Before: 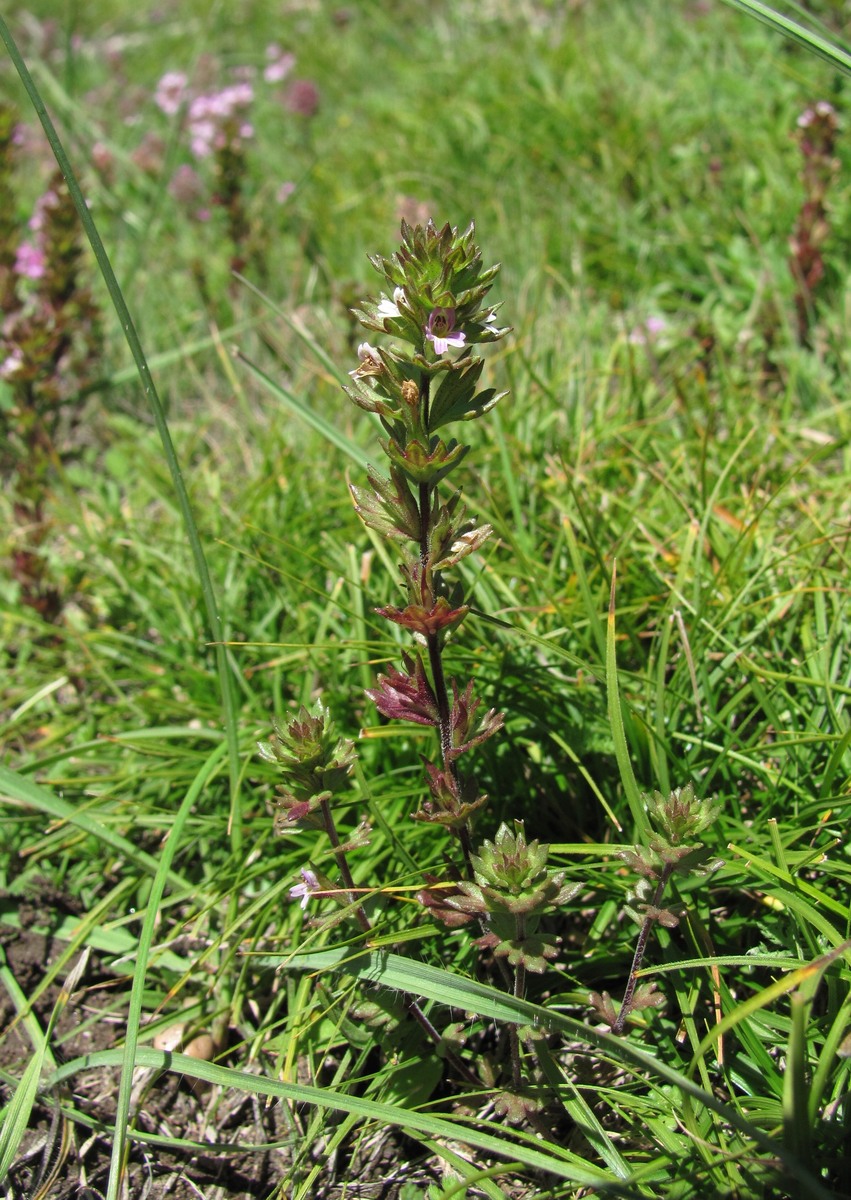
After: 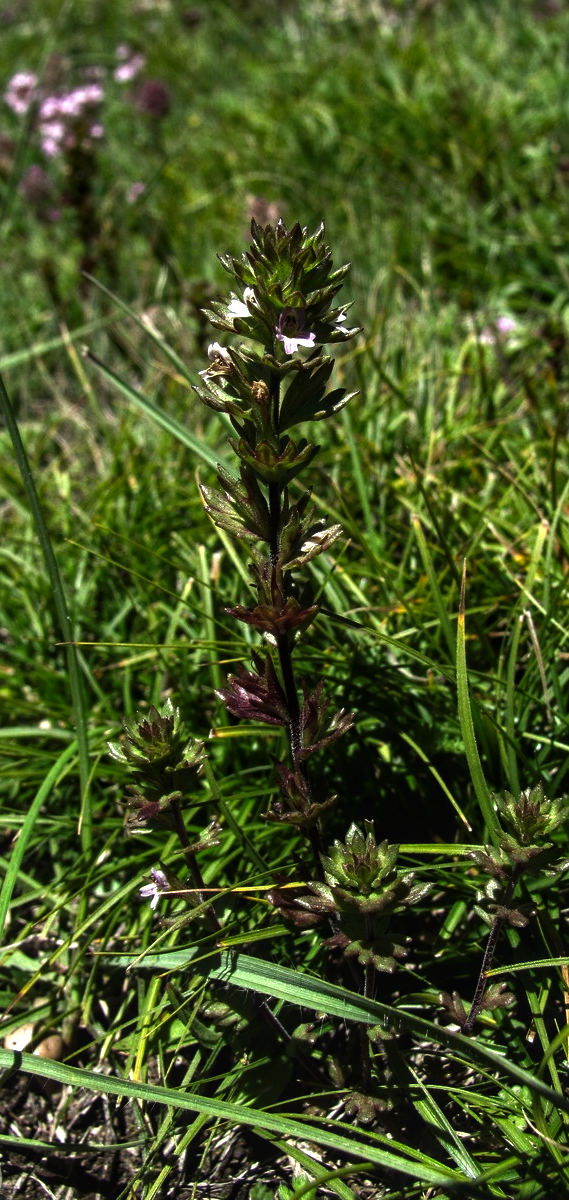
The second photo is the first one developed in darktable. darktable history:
local contrast: detail 109%
crop and rotate: left 17.703%, right 15.348%
levels: levels [0, 0.618, 1]
haze removal: compatibility mode true, adaptive false
exposure: black level correction -0.002, exposure 0.545 EV, compensate highlight preservation false
contrast brightness saturation: brightness -0.215, saturation 0.078
